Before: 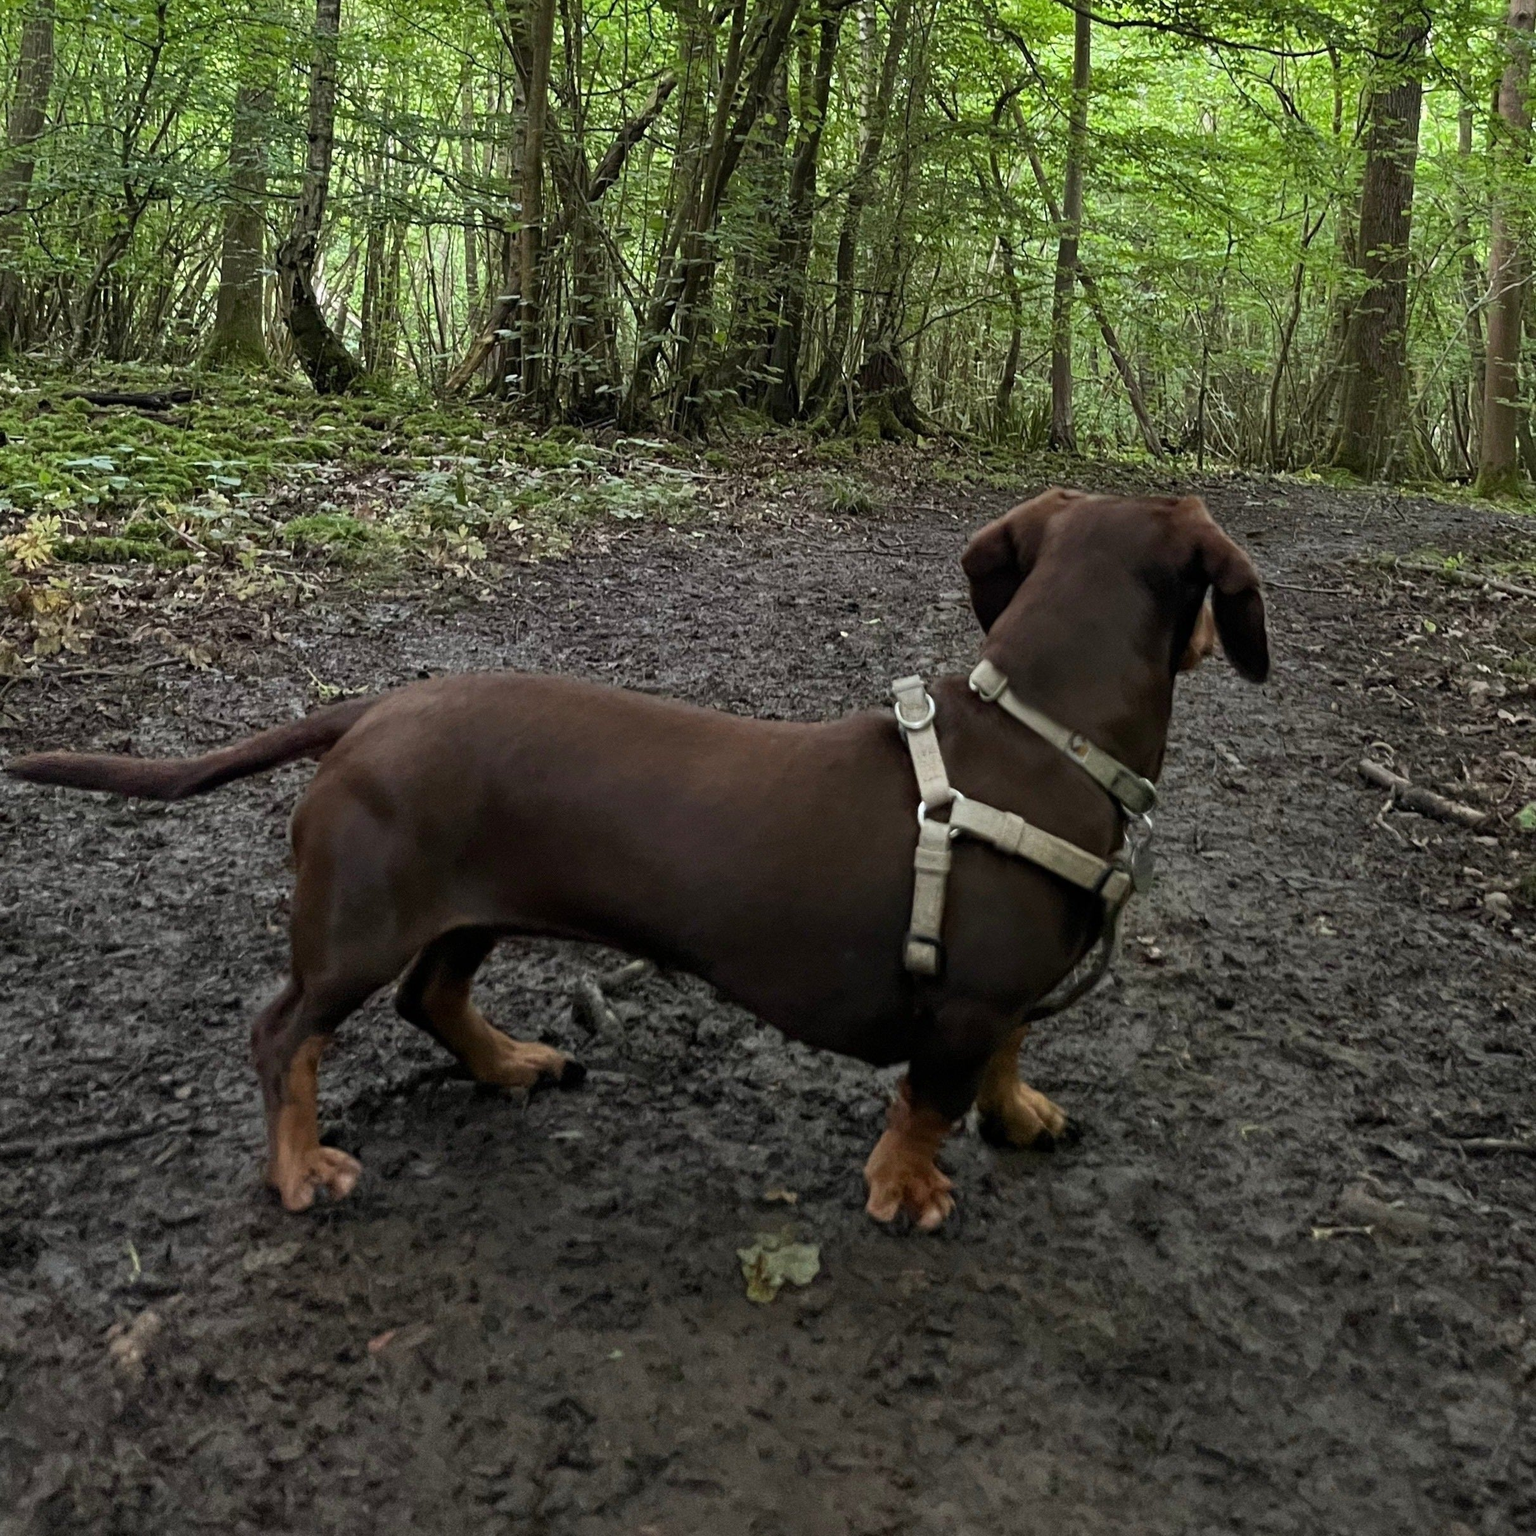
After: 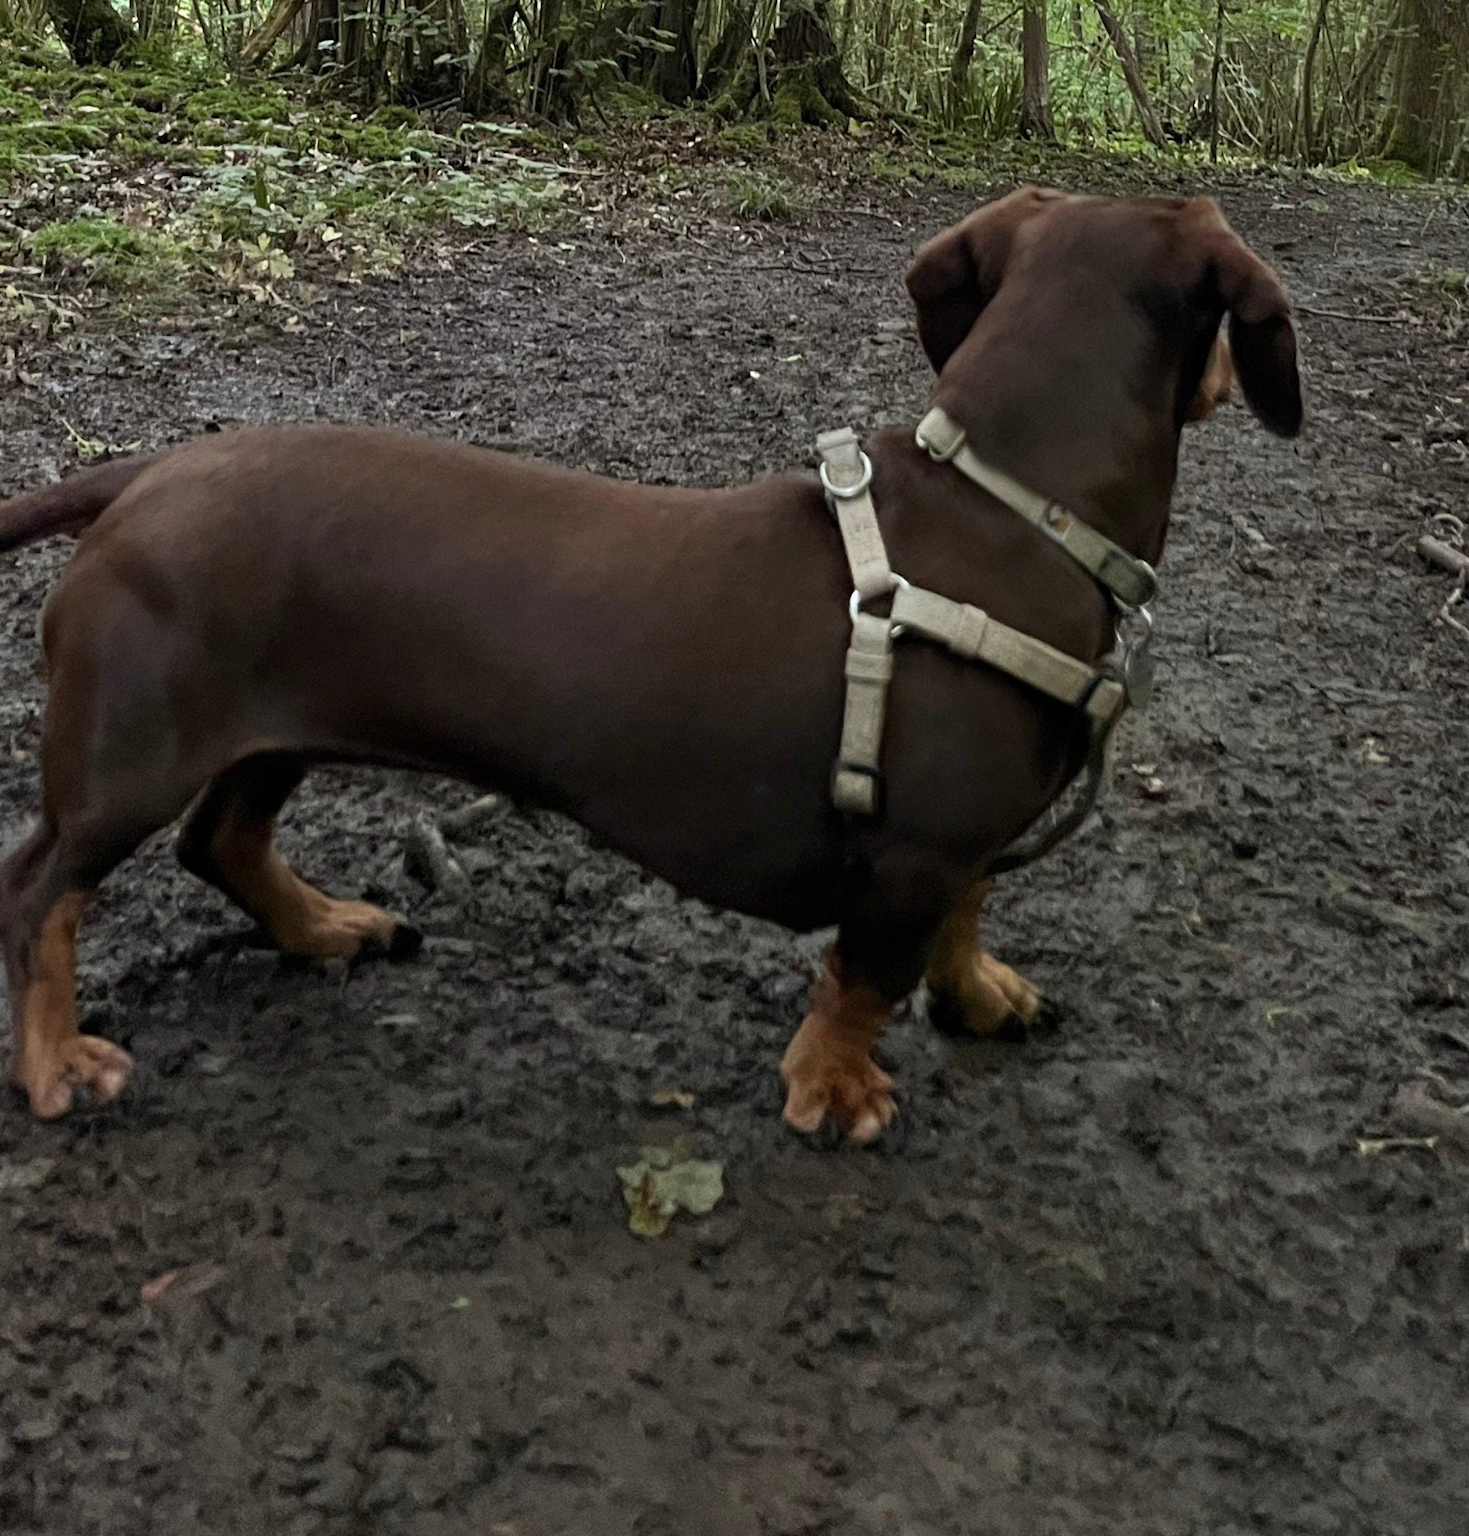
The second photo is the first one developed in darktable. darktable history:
crop: left 16.856%, top 22.362%, right 8.902%
